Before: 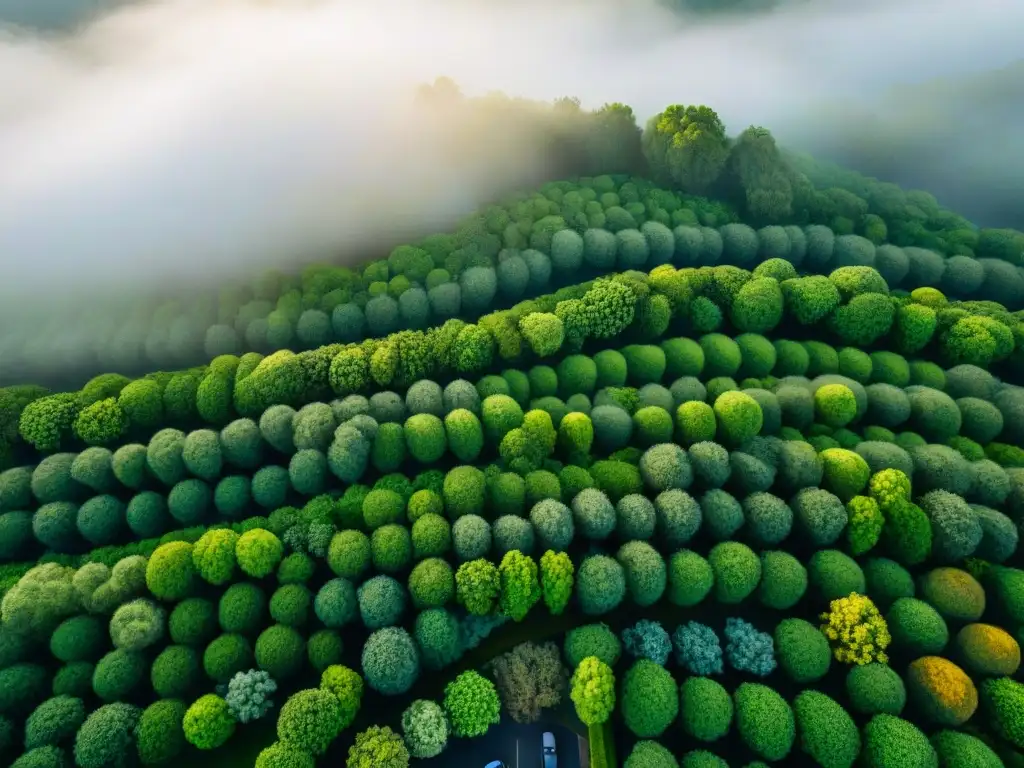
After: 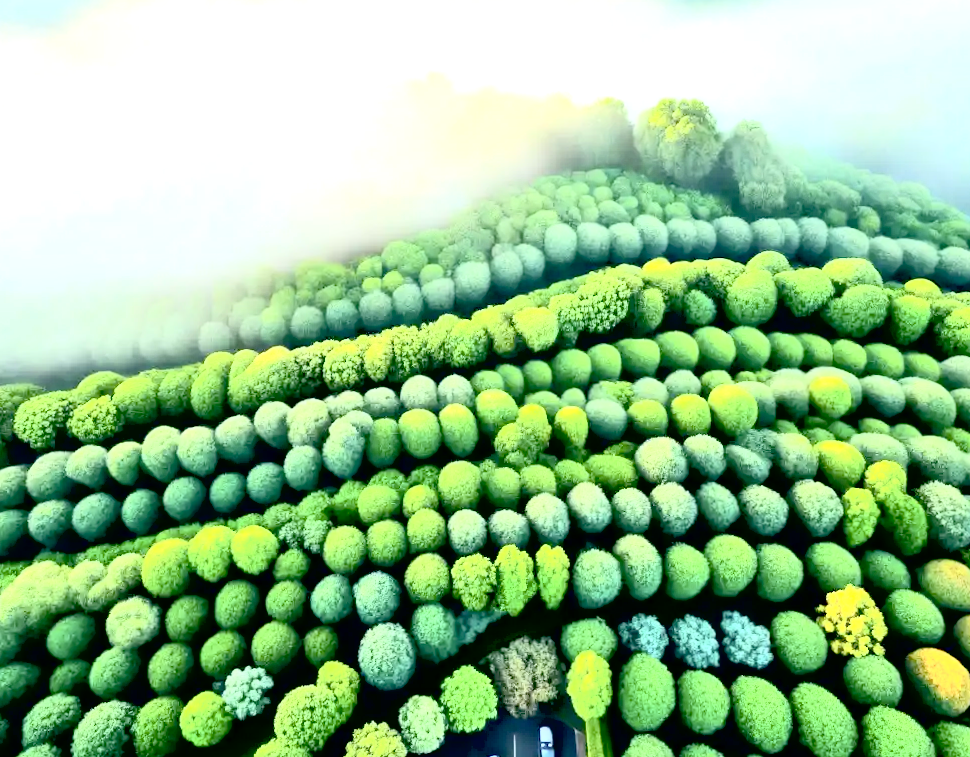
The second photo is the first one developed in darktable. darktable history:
contrast brightness saturation: contrast 0.43, brightness 0.56, saturation -0.19
crop: right 4.126%, bottom 0.031%
rotate and perspective: rotation -0.45°, automatic cropping original format, crop left 0.008, crop right 0.992, crop top 0.012, crop bottom 0.988
exposure: black level correction 0.009, exposure 1.425 EV, compensate highlight preservation false
